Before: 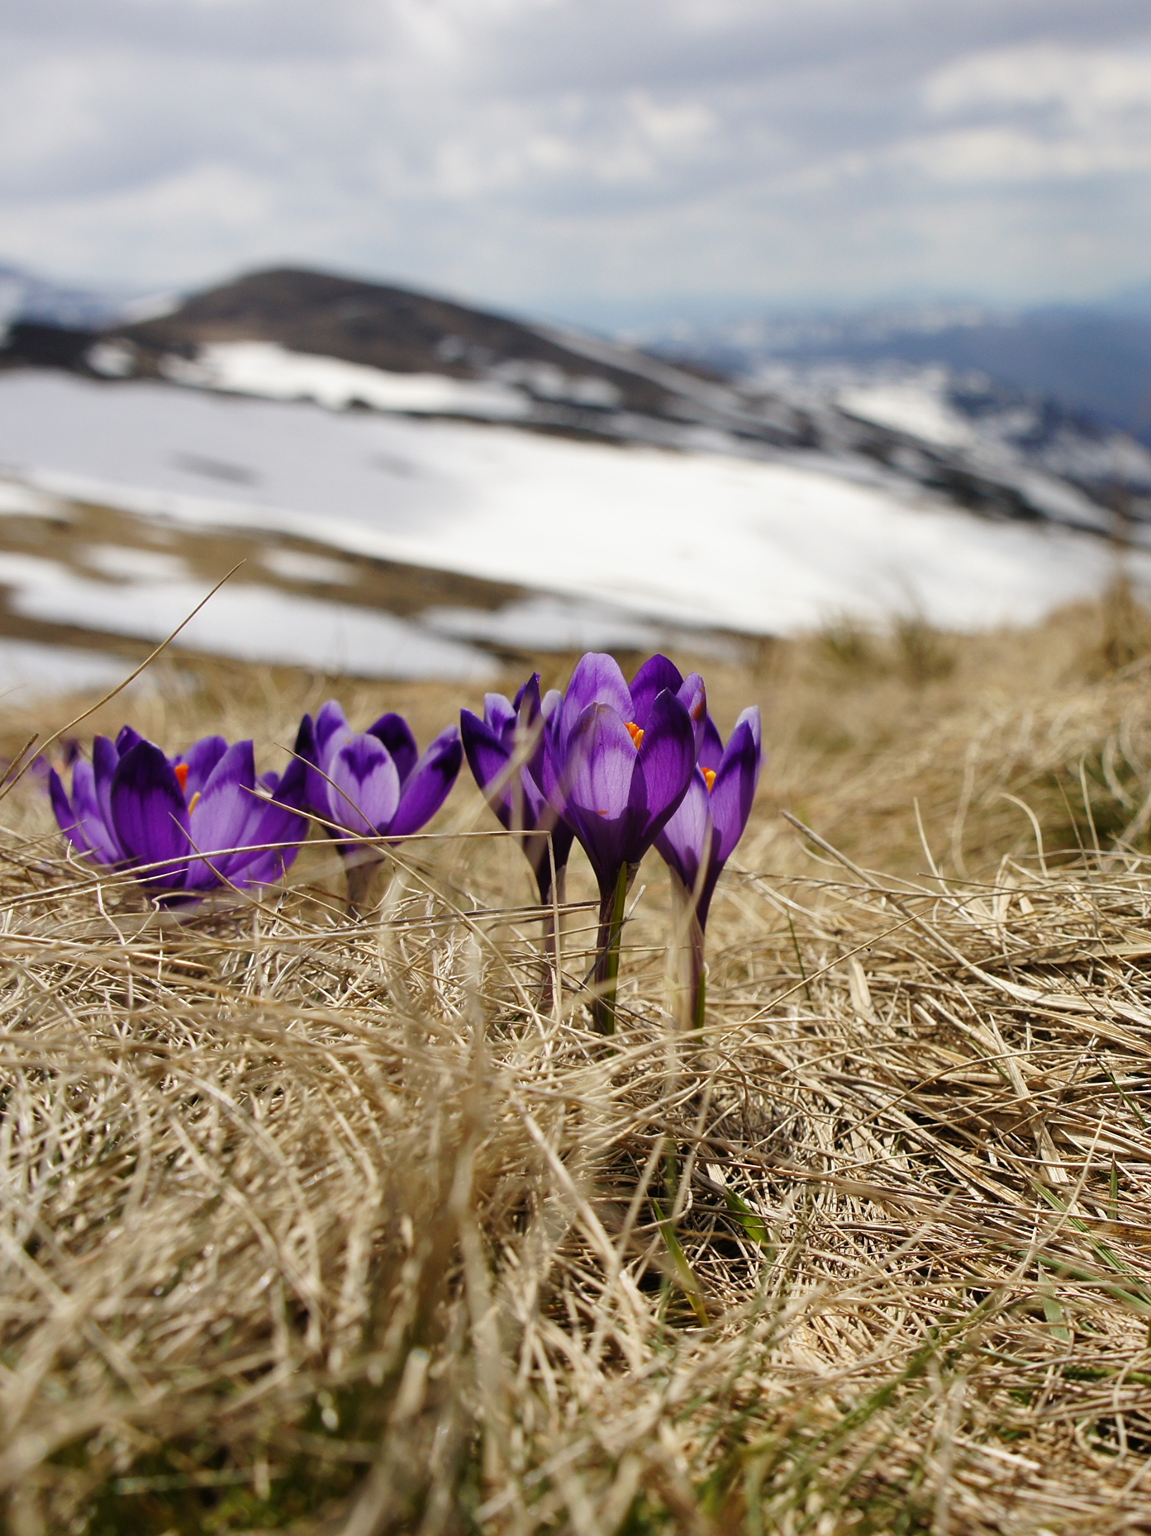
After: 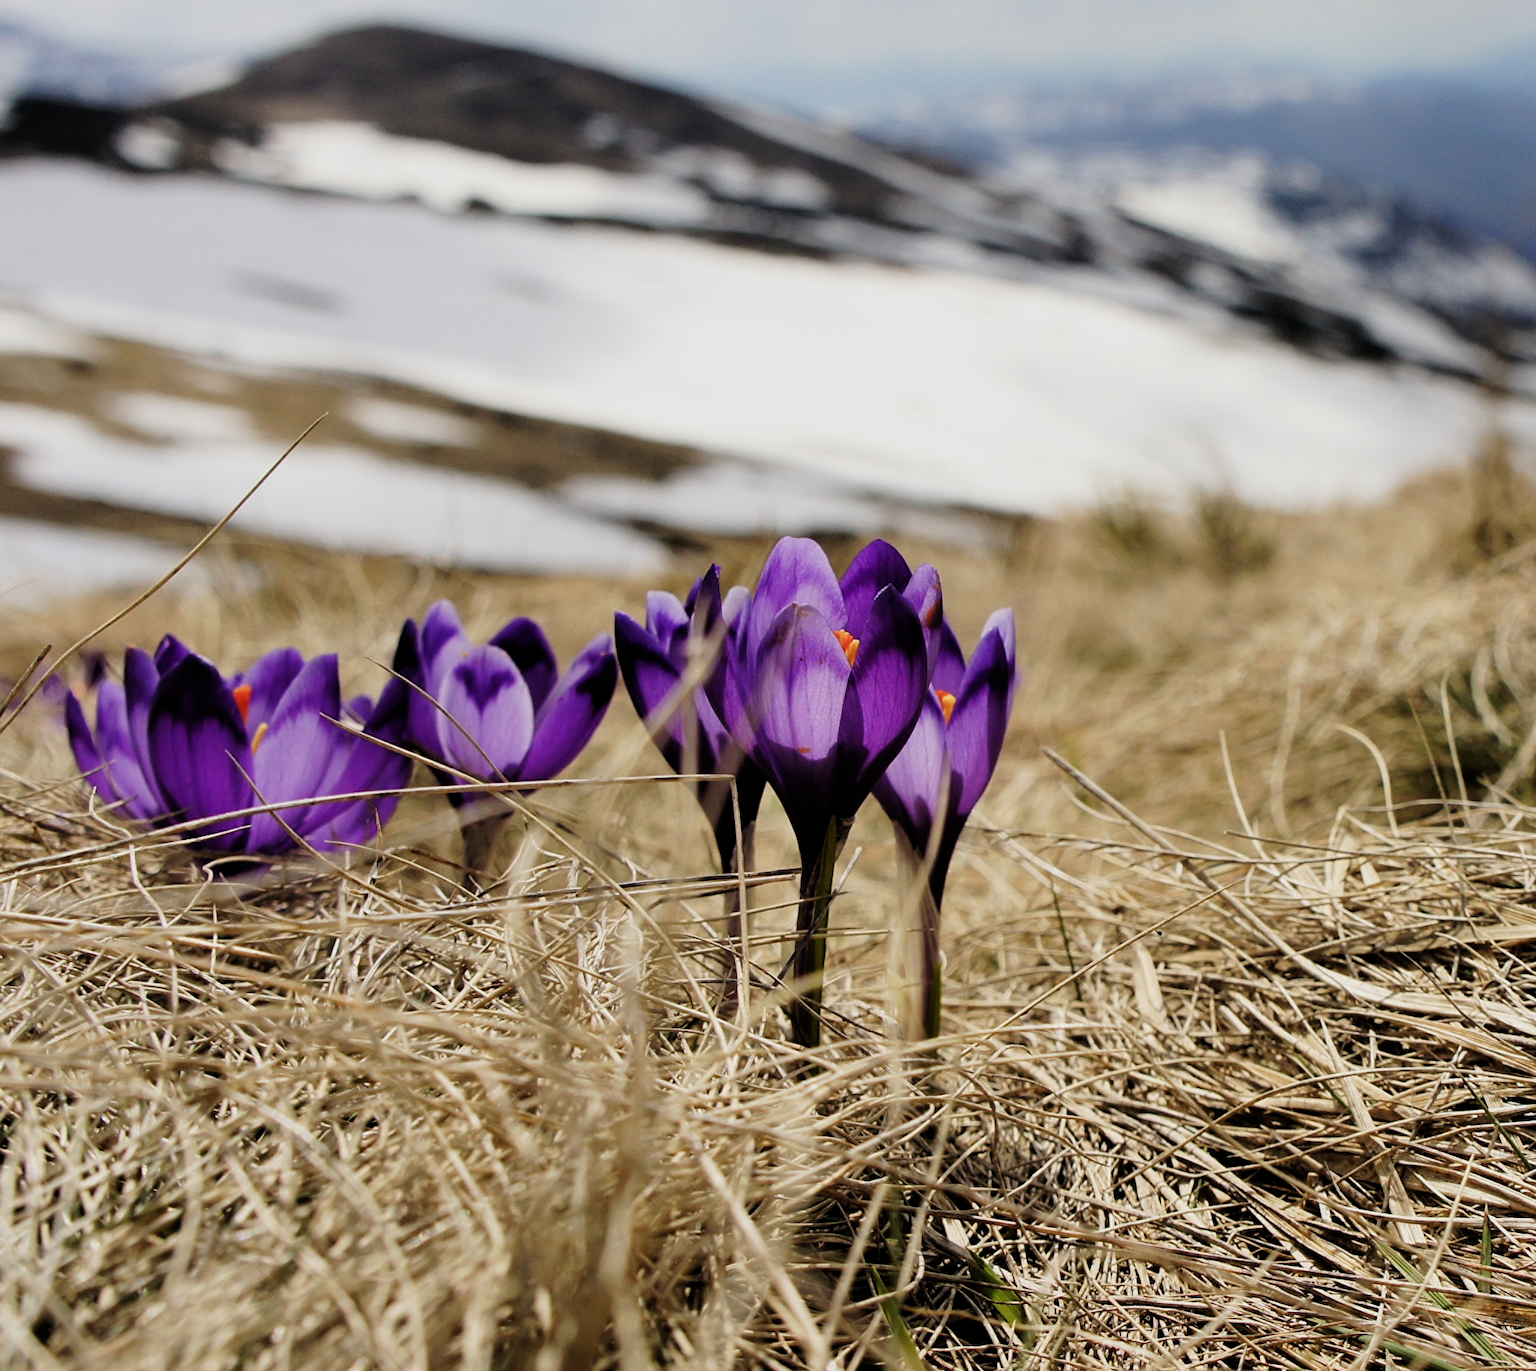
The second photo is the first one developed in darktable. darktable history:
filmic rgb: black relative exposure -7.5 EV, white relative exposure 4.99 EV, hardness 3.32, contrast 1.297, add noise in highlights 0.001, color science v3 (2019), use custom middle-gray values true, contrast in highlights soft
crop: top 16.296%, bottom 16.776%
